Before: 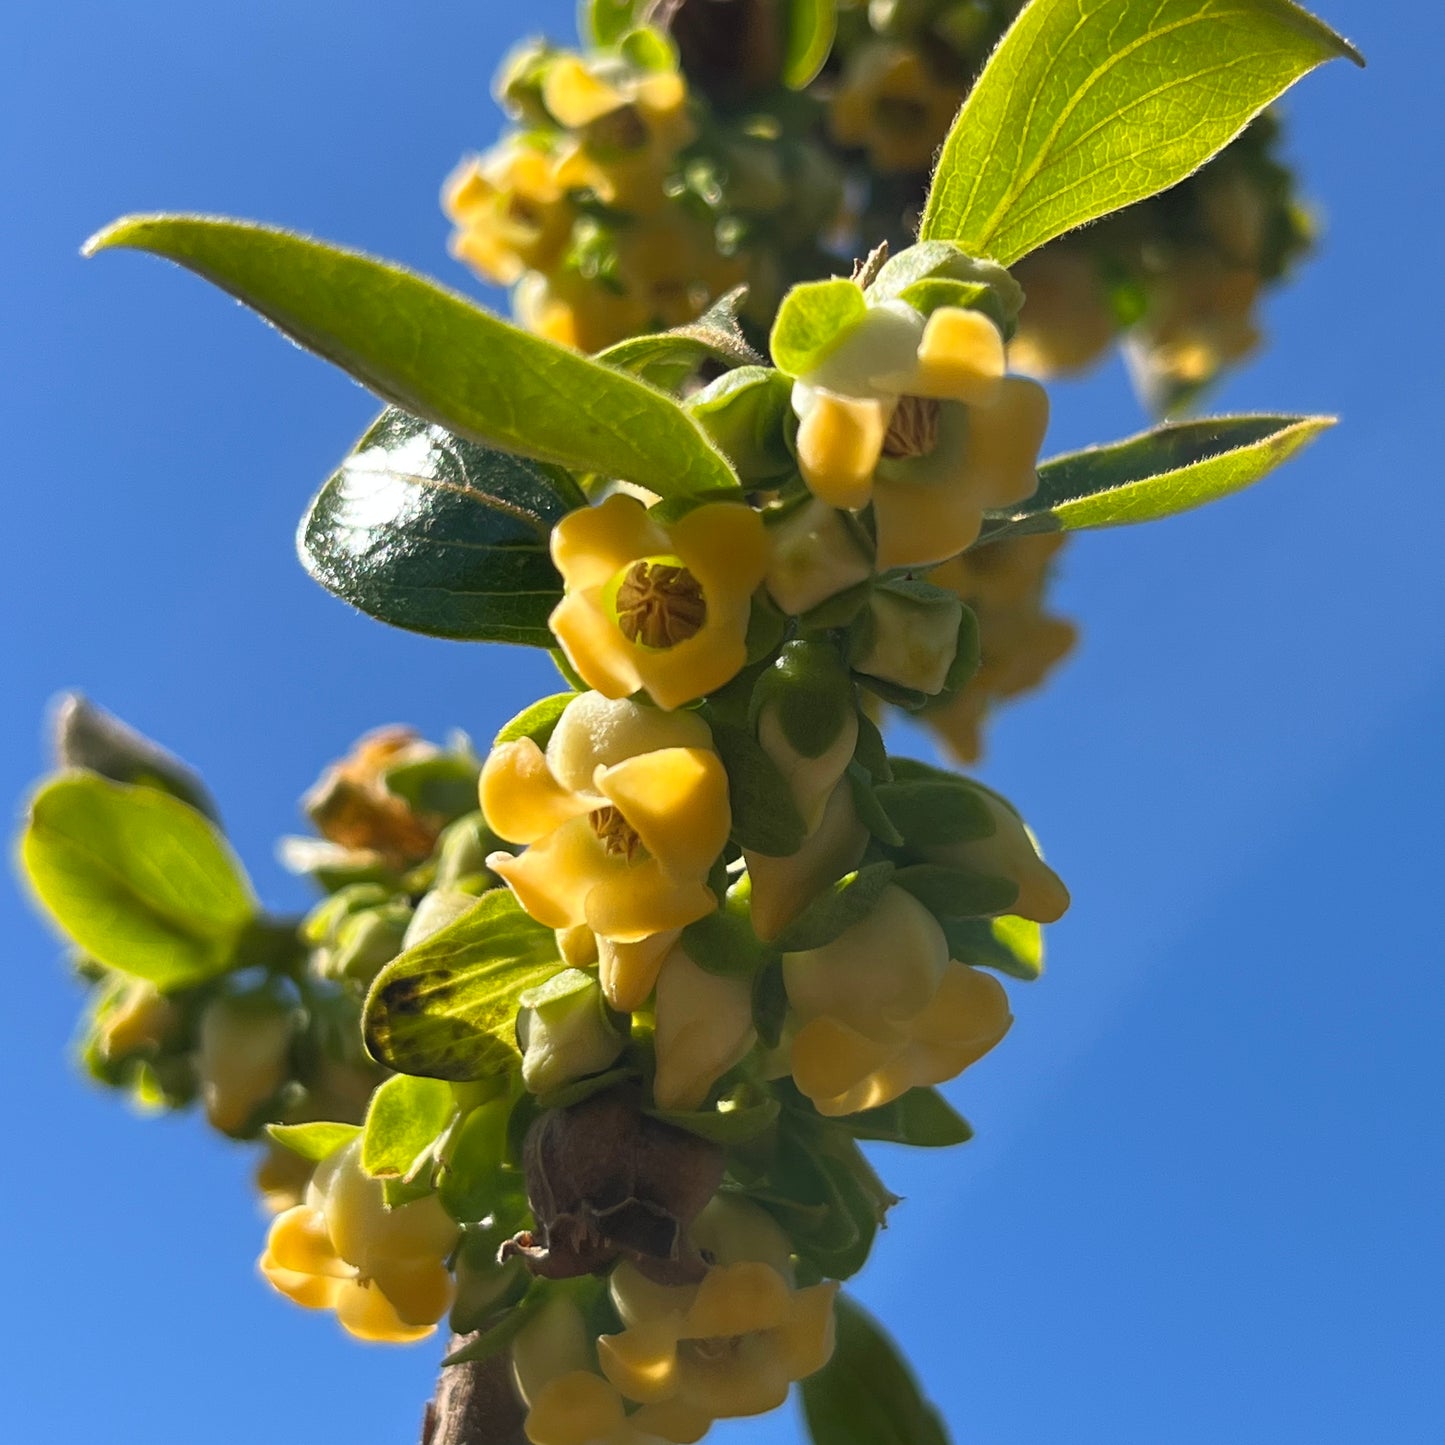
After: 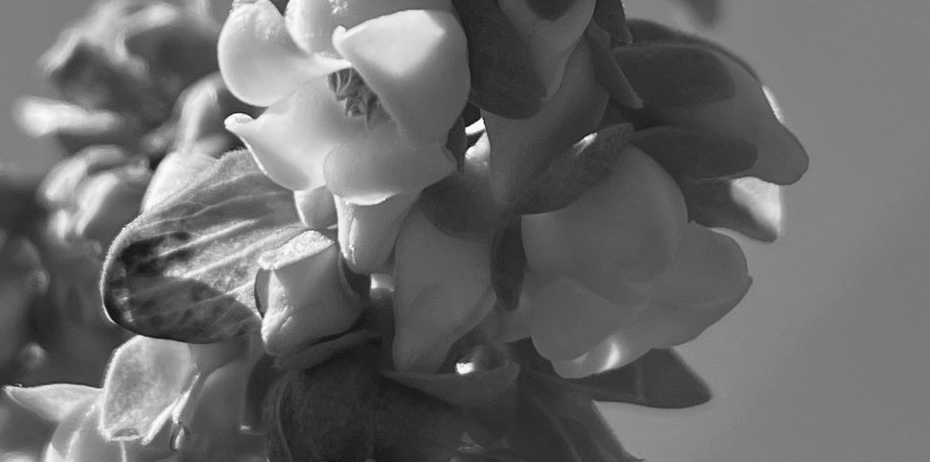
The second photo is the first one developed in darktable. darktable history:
monochrome: a 16.01, b -2.65, highlights 0.52
crop: left 18.091%, top 51.13%, right 17.525%, bottom 16.85%
